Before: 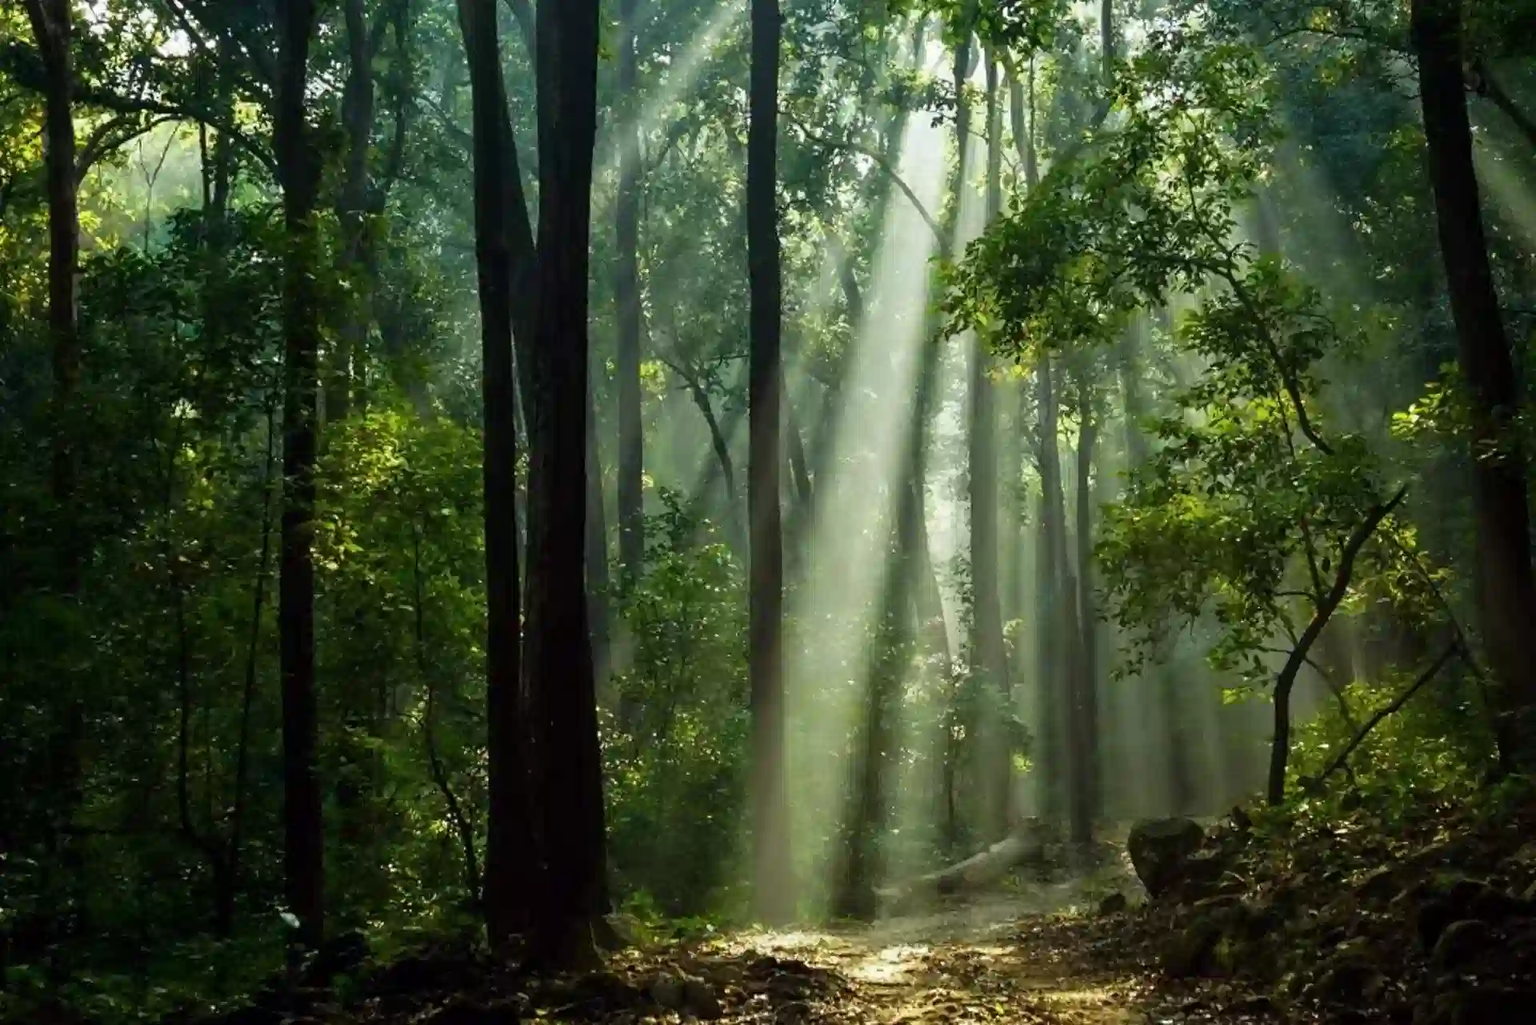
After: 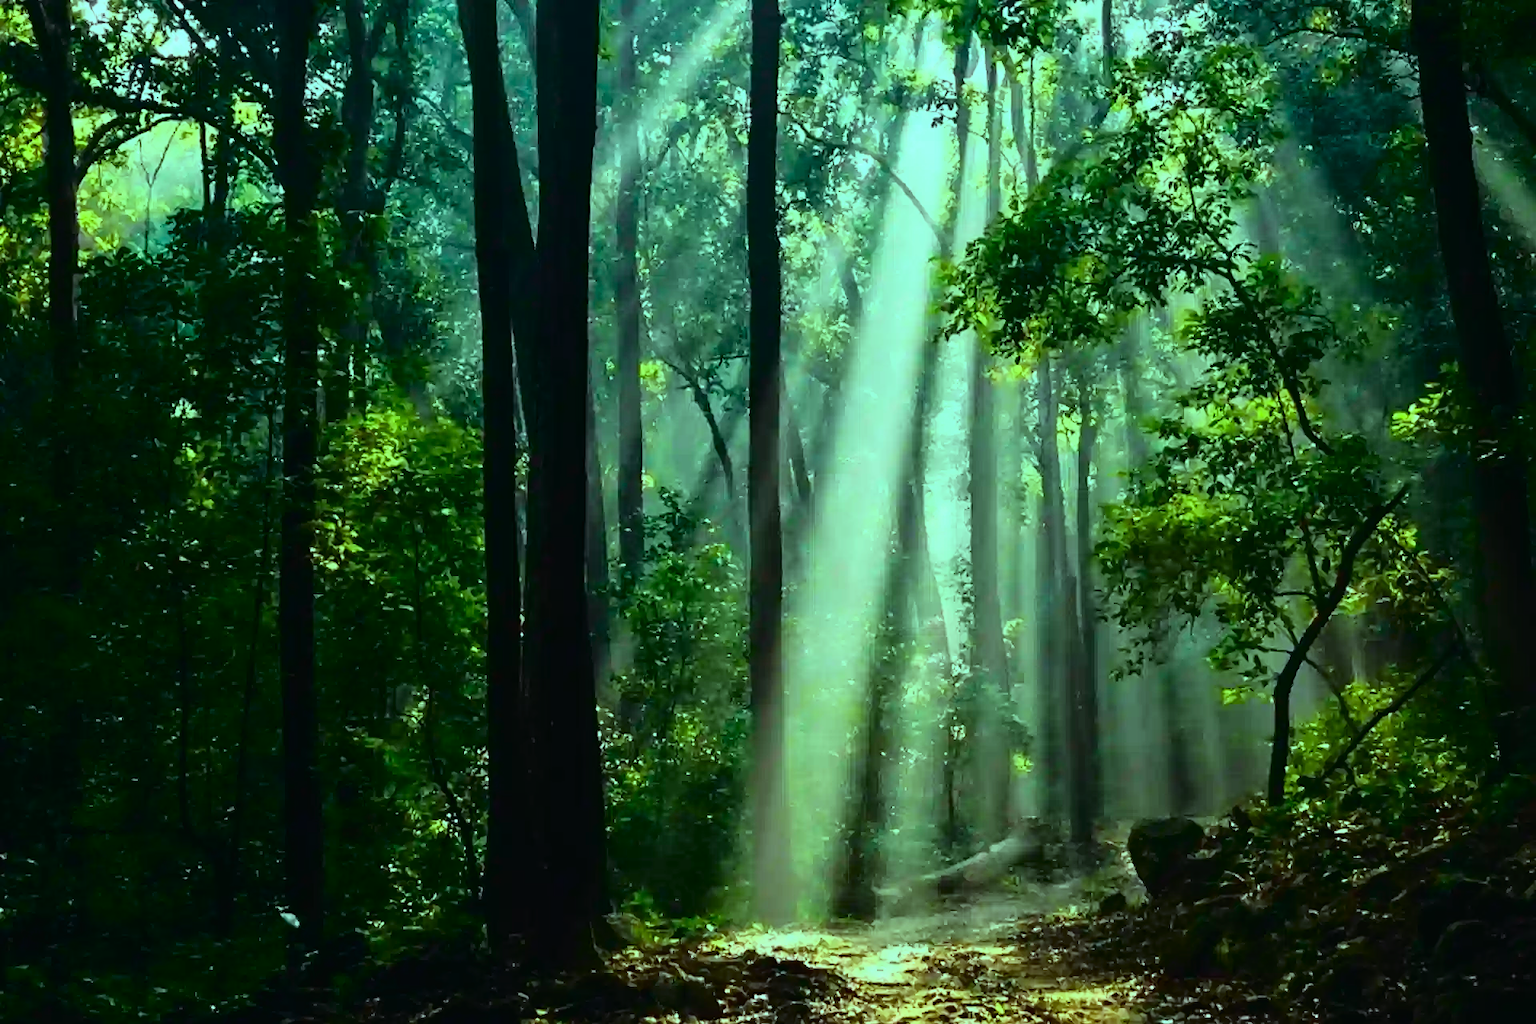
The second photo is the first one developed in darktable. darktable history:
color balance: mode lift, gamma, gain (sRGB), lift [0.997, 0.979, 1.021, 1.011], gamma [1, 1.084, 0.916, 0.998], gain [1, 0.87, 1.13, 1.101], contrast 4.55%, contrast fulcrum 38.24%, output saturation 104.09%
sharpen: amount 0.2
tone curve: curves: ch0 [(0, 0.014) (0.17, 0.099) (0.398, 0.423) (0.728, 0.808) (0.877, 0.91) (0.99, 0.955)]; ch1 [(0, 0) (0.377, 0.325) (0.493, 0.491) (0.505, 0.504) (0.515, 0.515) (0.554, 0.575) (0.623, 0.643) (0.701, 0.718) (1, 1)]; ch2 [(0, 0) (0.423, 0.453) (0.481, 0.485) (0.501, 0.501) (0.531, 0.527) (0.586, 0.597) (0.663, 0.706) (0.717, 0.753) (1, 0.991)], color space Lab, independent channels
